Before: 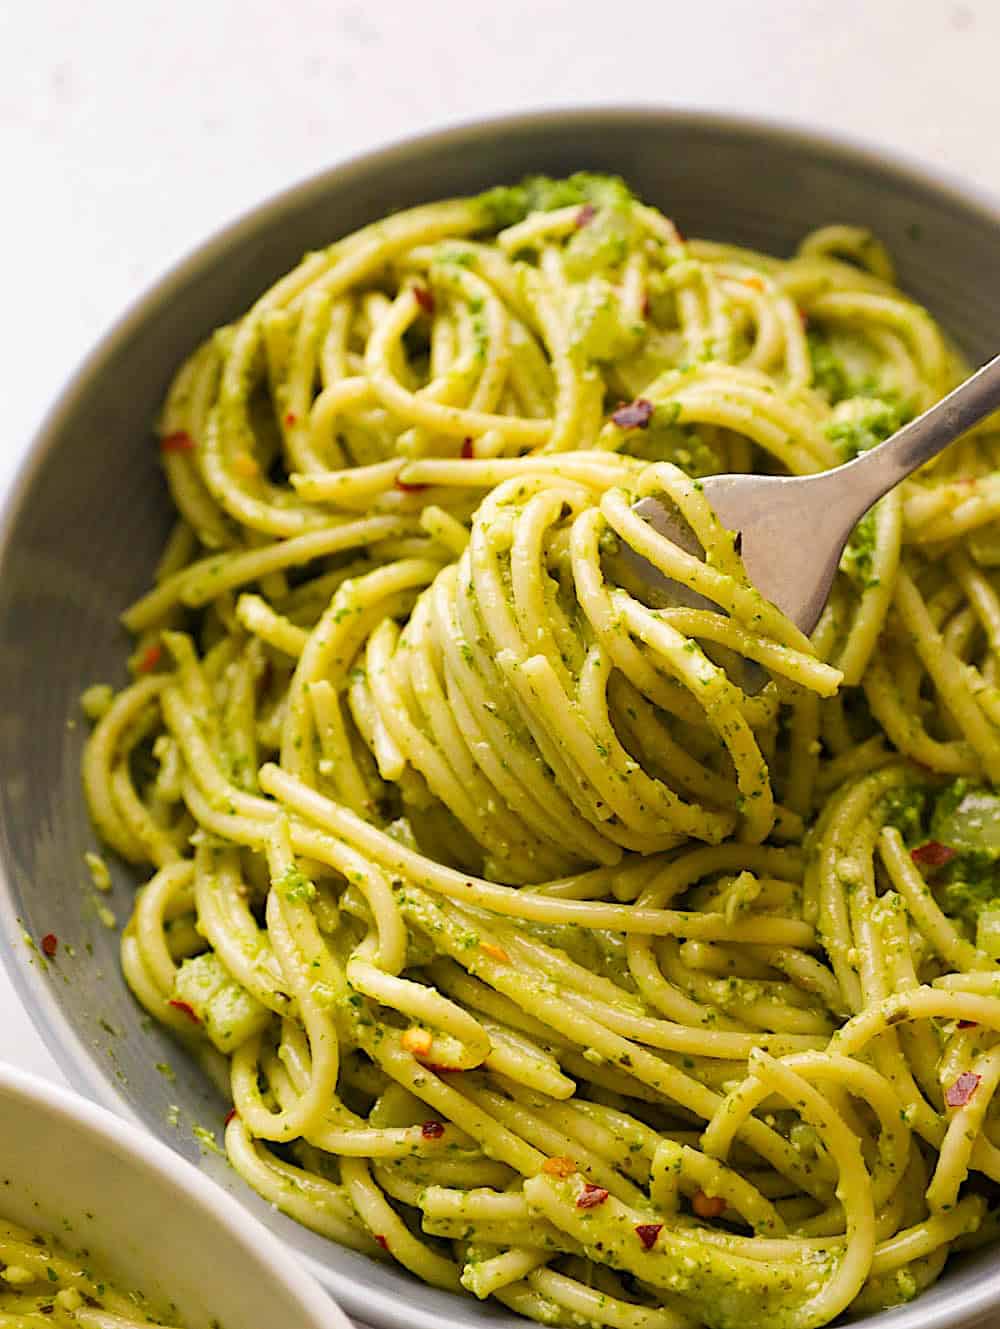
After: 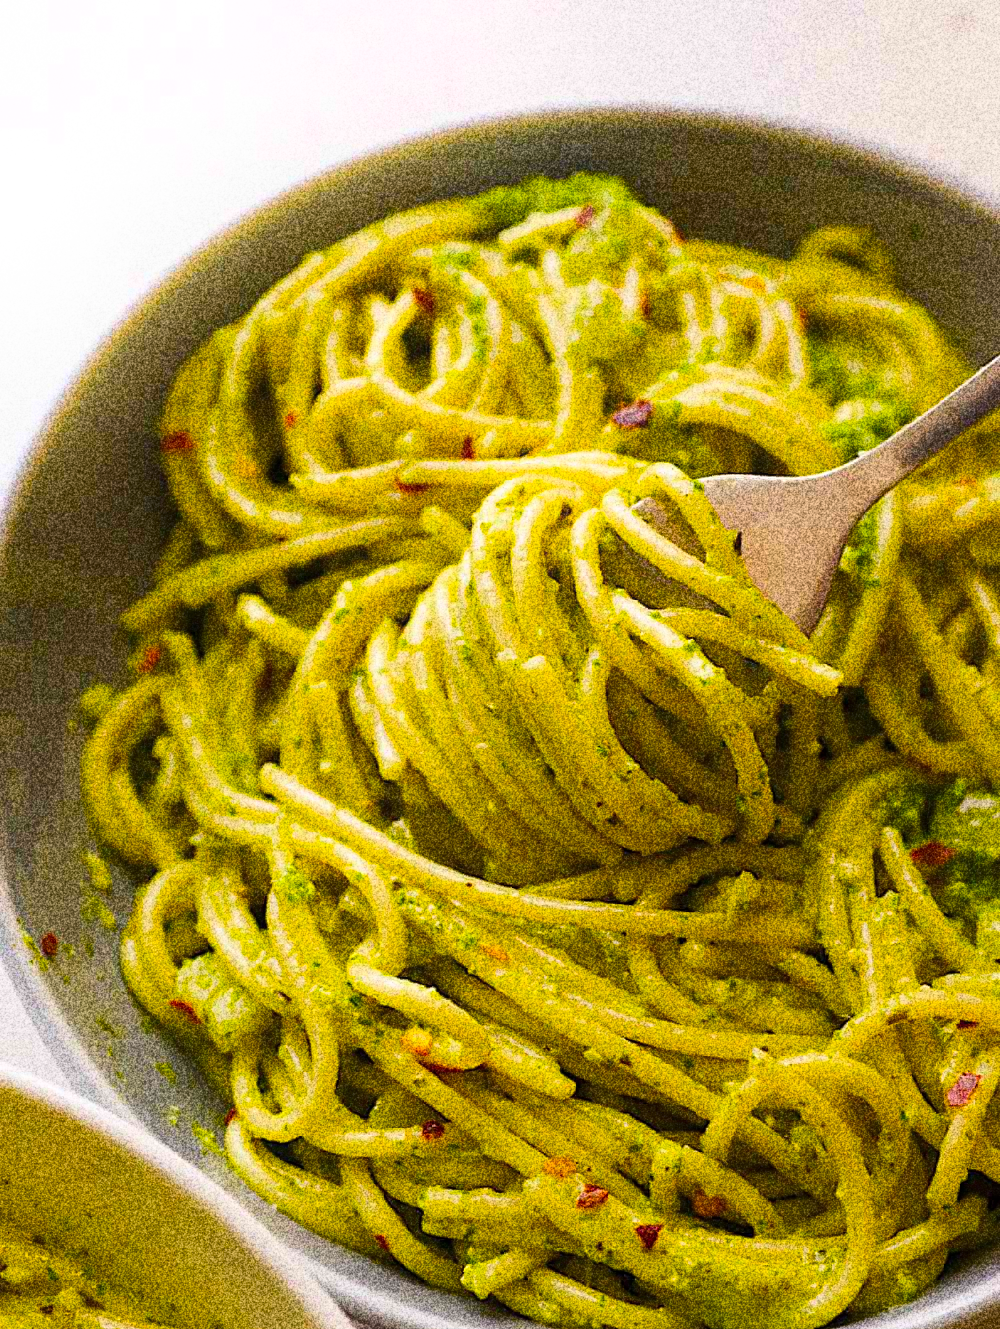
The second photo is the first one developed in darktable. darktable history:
color balance rgb: linear chroma grading › global chroma 15%, perceptual saturation grading › global saturation 30%
bloom: size 13.65%, threshold 98.39%, strength 4.82%
grain: coarseness 30.02 ISO, strength 100%
